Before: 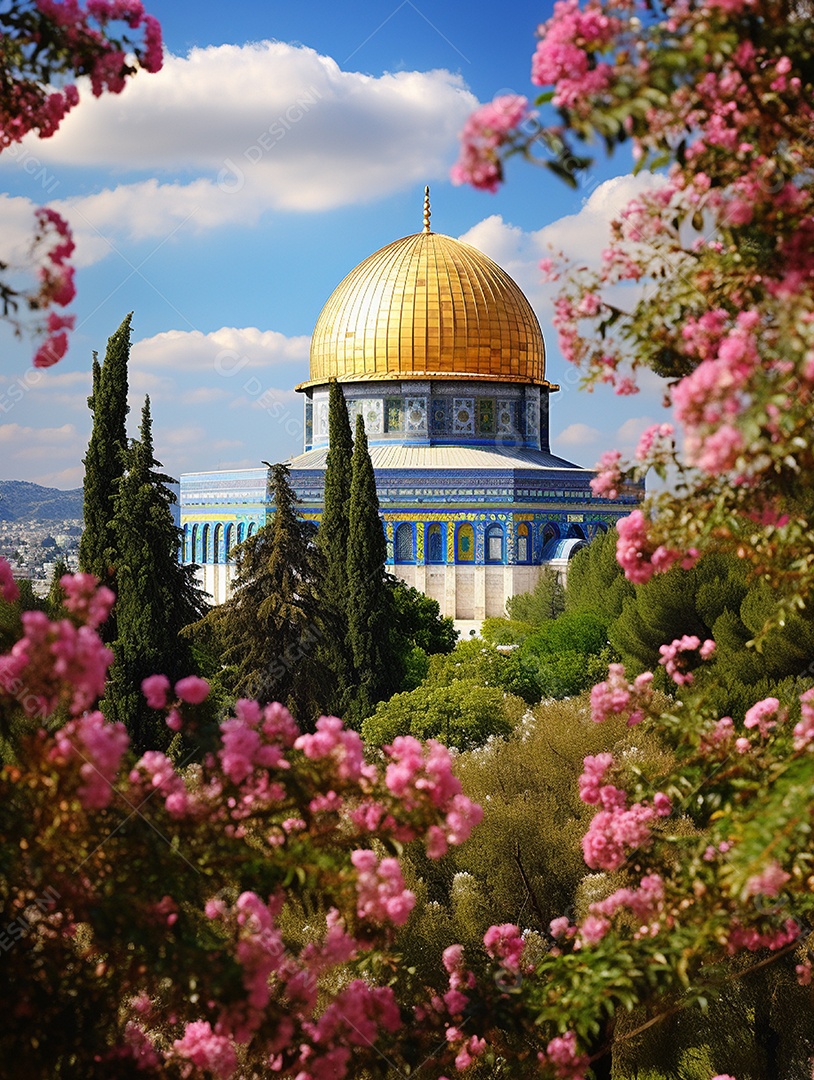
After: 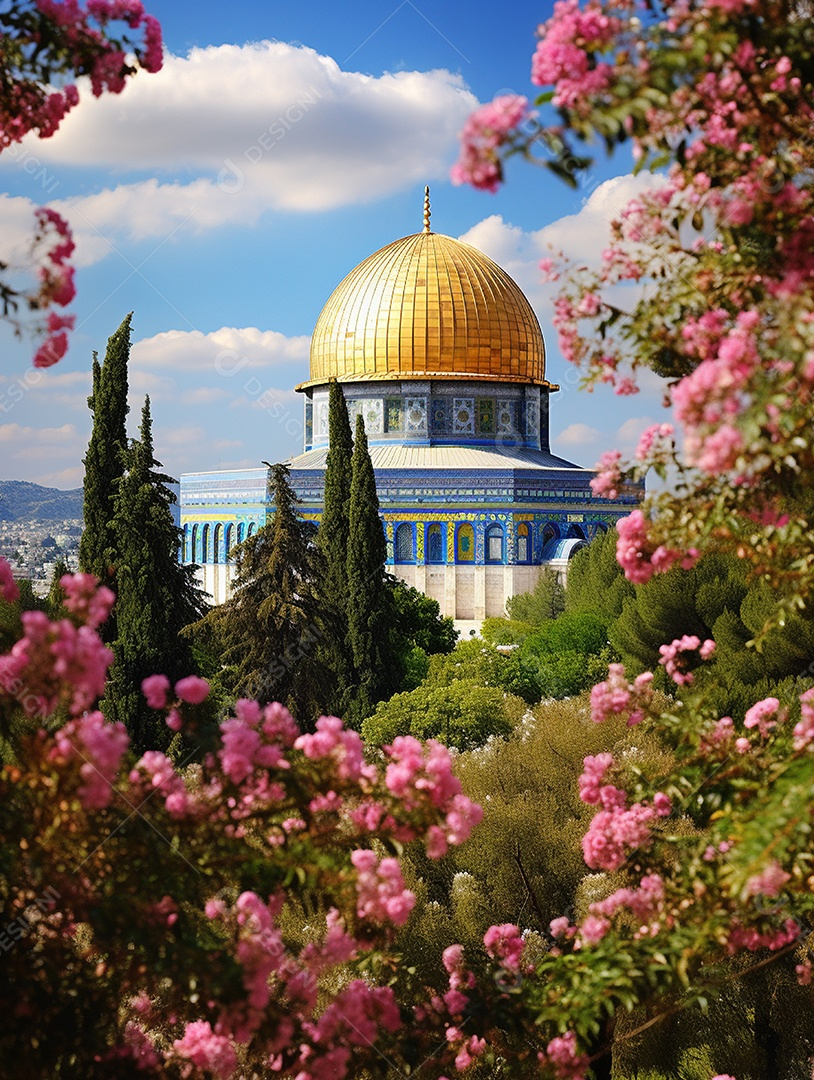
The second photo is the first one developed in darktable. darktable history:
shadows and highlights: radius 336.22, shadows 28.35, soften with gaussian
